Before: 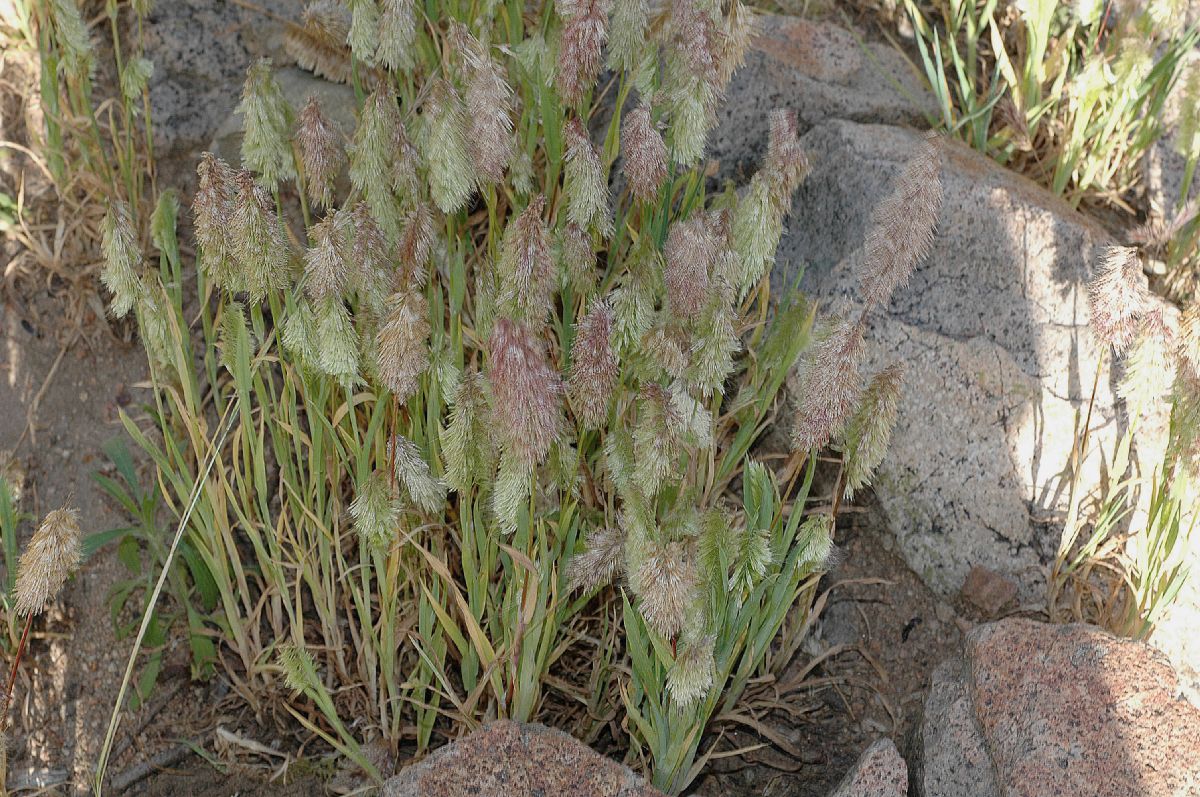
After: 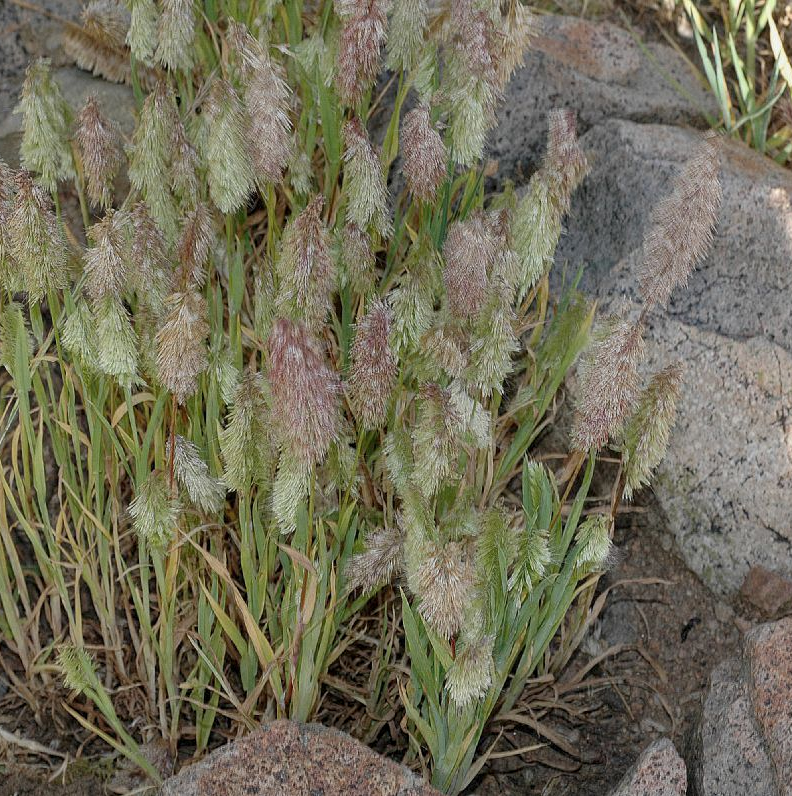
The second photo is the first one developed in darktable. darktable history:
local contrast: highlights 100%, shadows 100%, detail 120%, midtone range 0.2
crop and rotate: left 18.442%, right 15.508%
